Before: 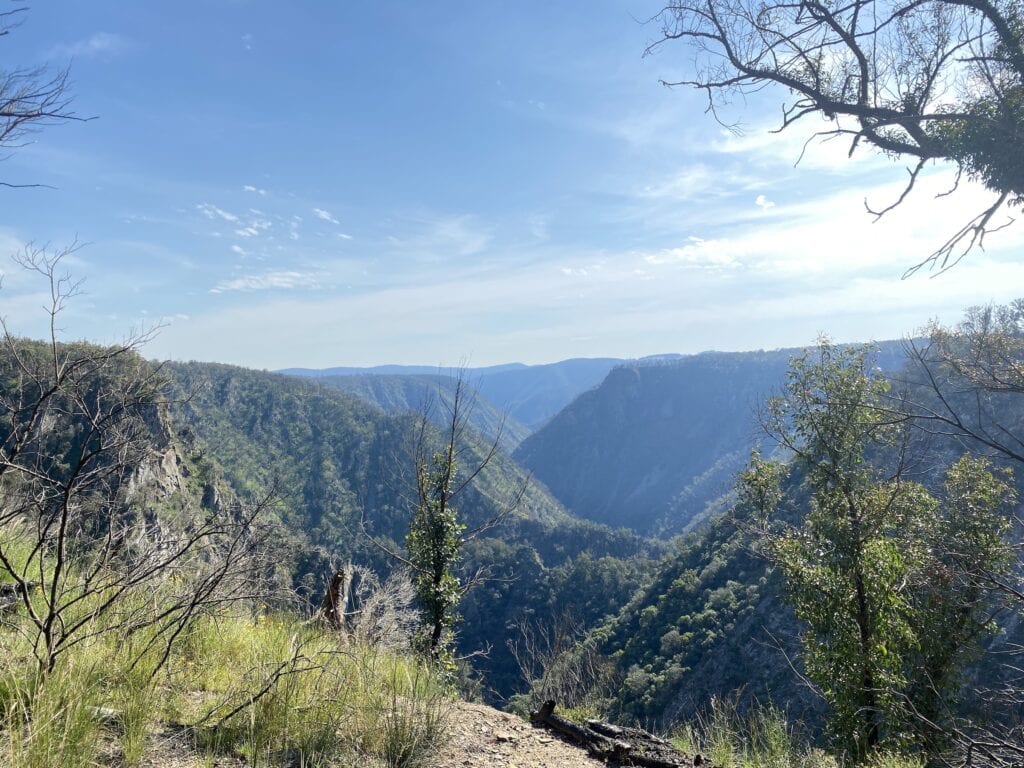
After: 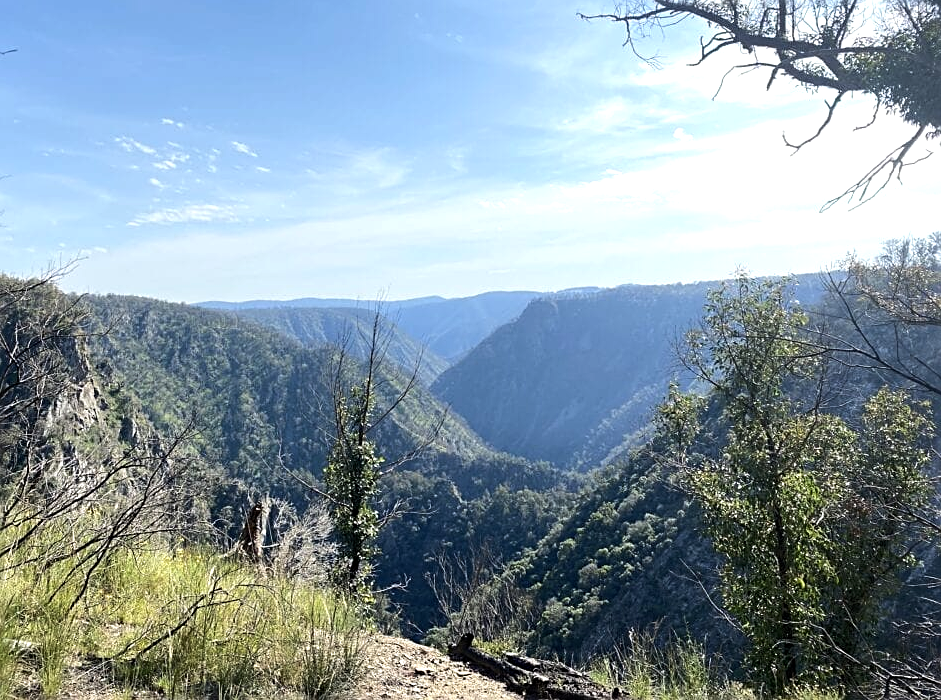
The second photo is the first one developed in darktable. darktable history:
crop and rotate: left 8.053%, top 8.812%
tone equalizer: -8 EV -0.398 EV, -7 EV -0.371 EV, -6 EV -0.372 EV, -5 EV -0.216 EV, -3 EV 0.24 EV, -2 EV 0.323 EV, -1 EV 0.406 EV, +0 EV 0.4 EV, edges refinement/feathering 500, mask exposure compensation -1.57 EV, preserve details no
sharpen: on, module defaults
